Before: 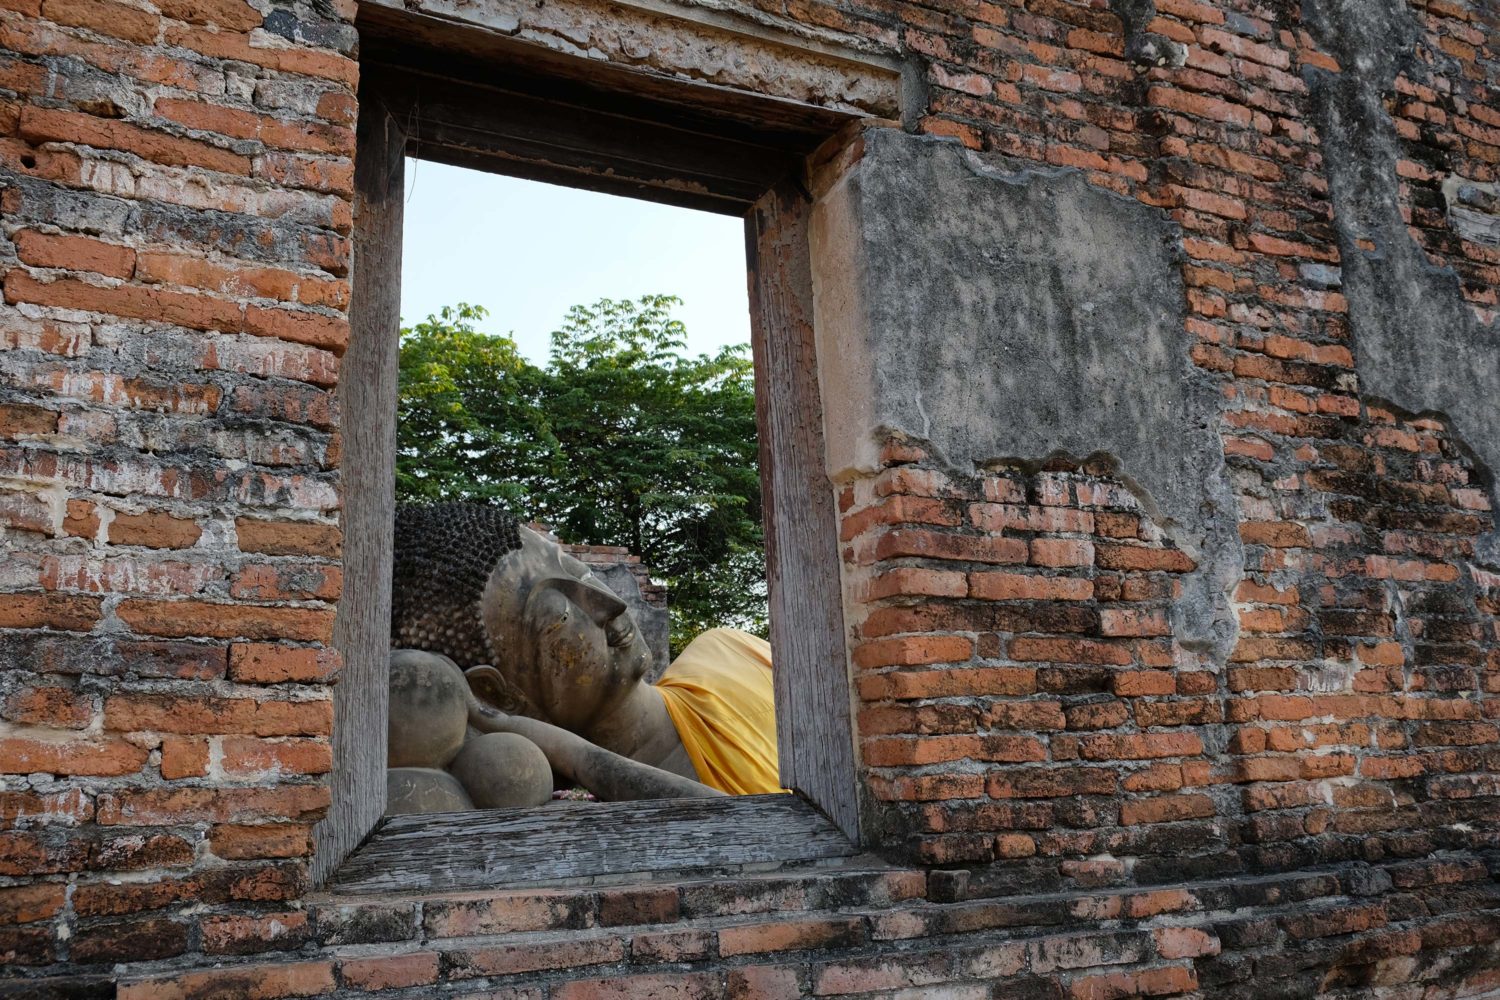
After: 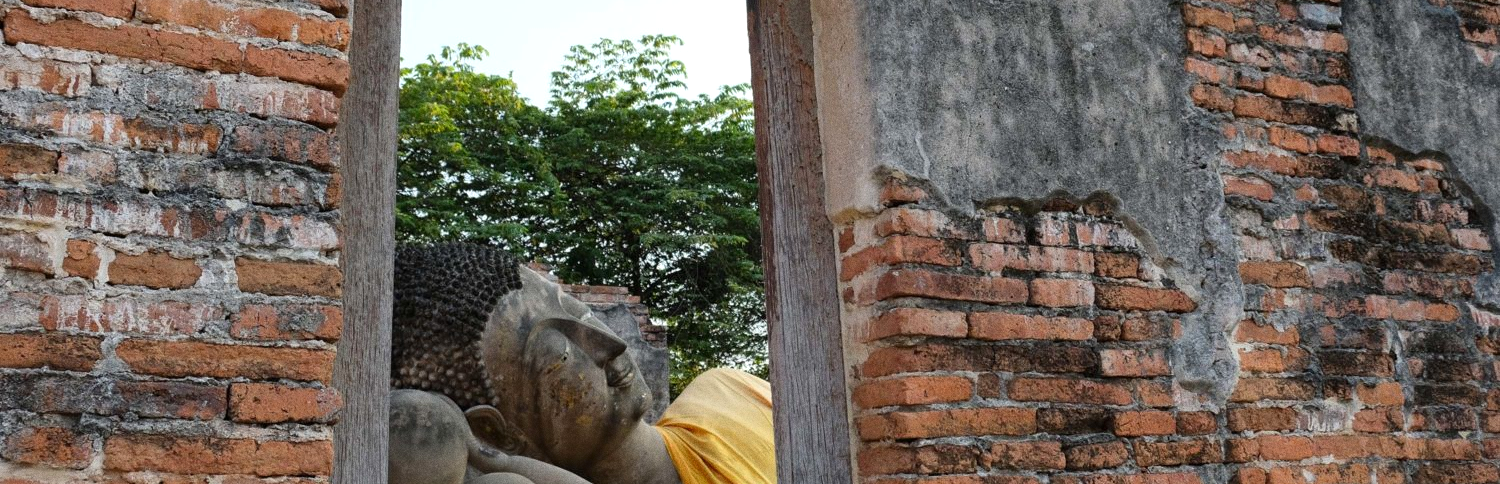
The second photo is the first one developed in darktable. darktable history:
crop and rotate: top 26.056%, bottom 25.543%
exposure: exposure 0.2 EV, compensate highlight preservation false
grain: coarseness 0.09 ISO
